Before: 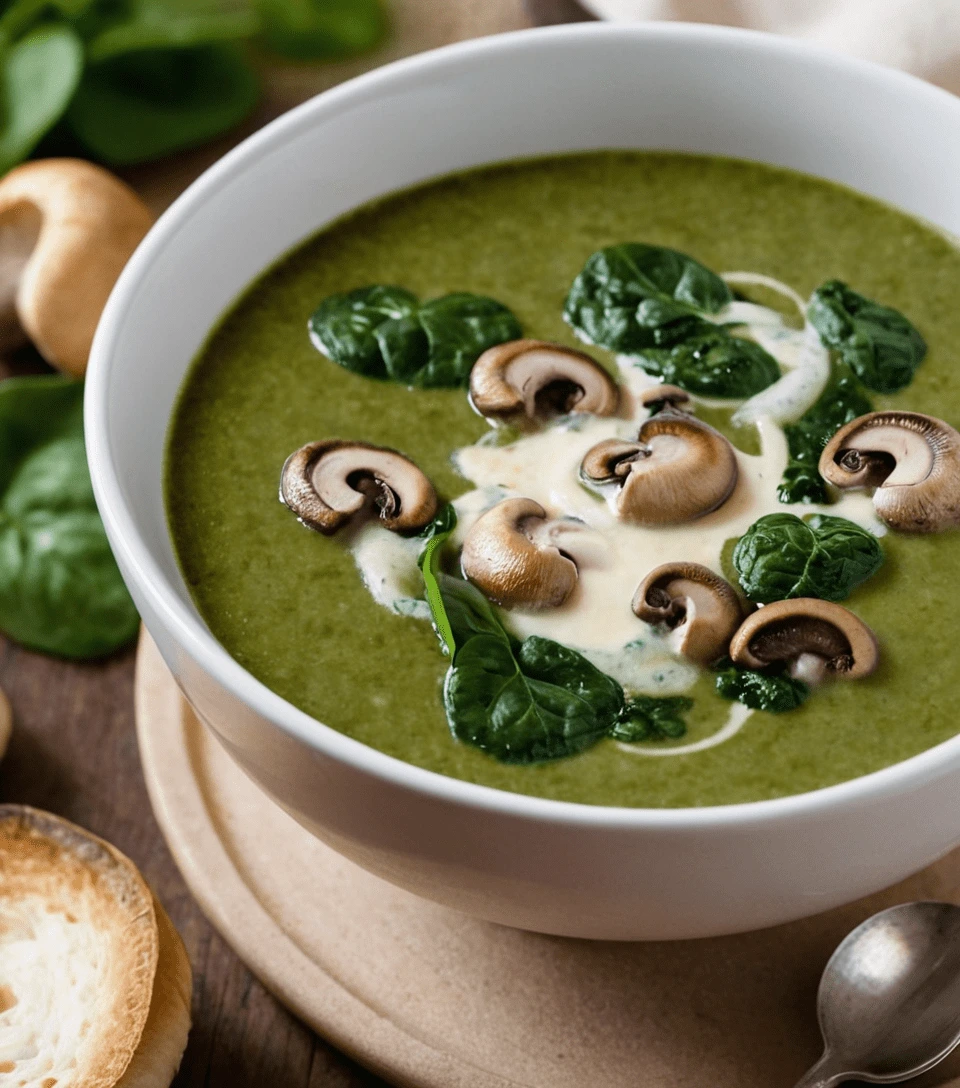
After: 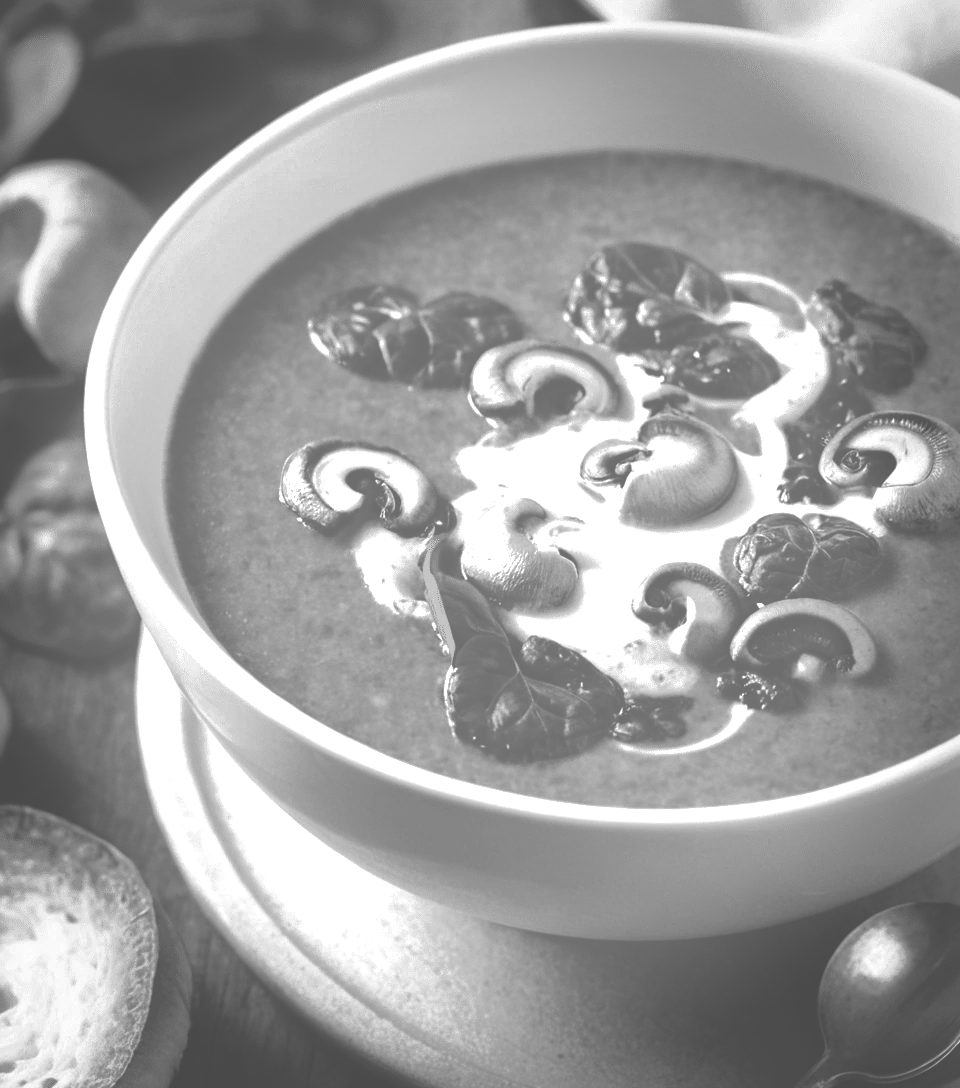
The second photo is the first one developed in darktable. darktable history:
exposure: black level correction 0, exposure 1 EV, compensate exposure bias true, compensate highlight preservation false
tone curve: curves: ch0 [(0, 0) (0.003, 0.453) (0.011, 0.457) (0.025, 0.457) (0.044, 0.463) (0.069, 0.464) (0.1, 0.471) (0.136, 0.475) (0.177, 0.481) (0.224, 0.486) (0.277, 0.496) (0.335, 0.515) (0.399, 0.544) (0.468, 0.577) (0.543, 0.621) (0.623, 0.67) (0.709, 0.73) (0.801, 0.788) (0.898, 0.848) (1, 1)], preserve colors none
vignetting: fall-off start 66.7%, fall-off radius 39.74%, brightness -0.576, saturation -0.258, automatic ratio true, width/height ratio 0.671, dithering 16-bit output
monochrome: on, module defaults
